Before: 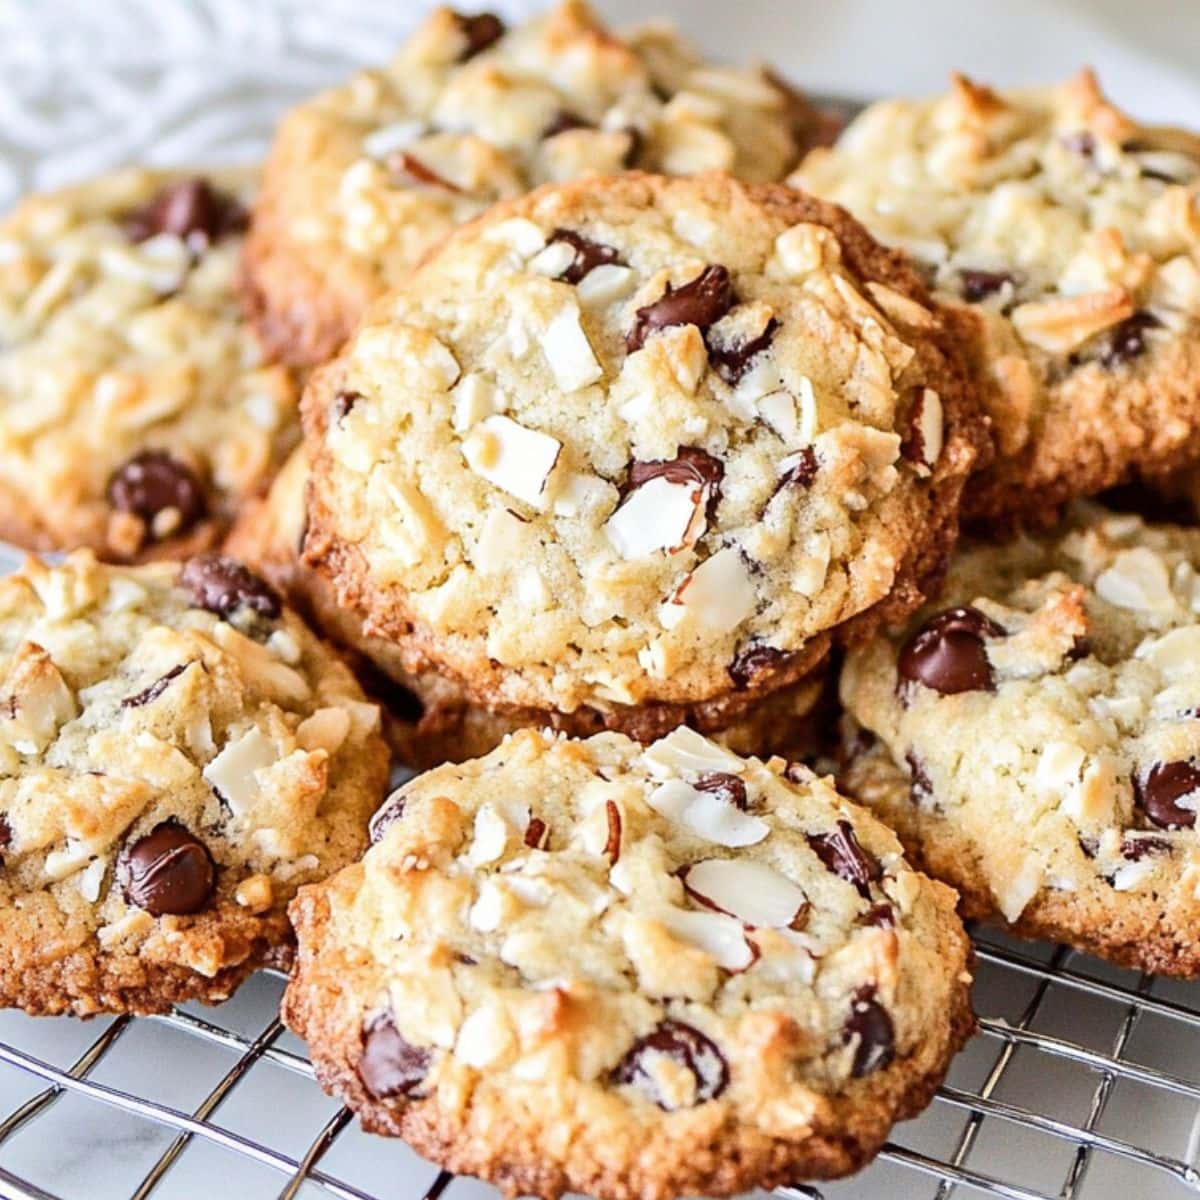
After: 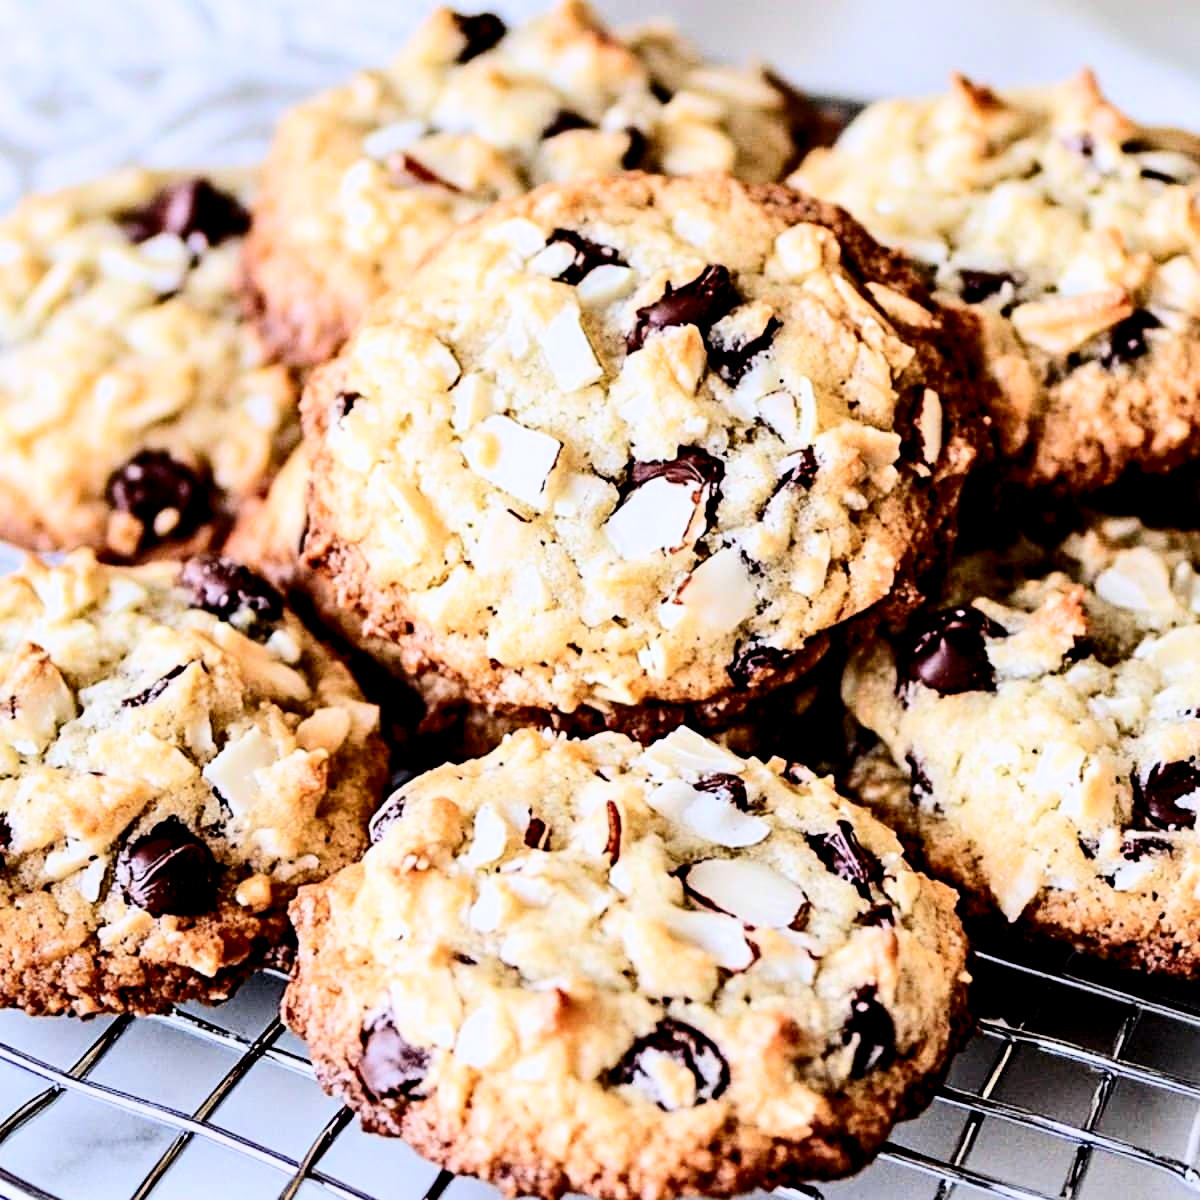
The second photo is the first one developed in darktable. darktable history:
contrast brightness saturation: contrast 0.237, brightness -0.223, saturation 0.139
filmic rgb: middle gray luminance 13.66%, black relative exposure -1.9 EV, white relative exposure 3.08 EV, target black luminance 0%, hardness 1.79, latitude 58.58%, contrast 1.737, highlights saturation mix 4.32%, shadows ↔ highlights balance -37.12%
color calibration: output R [1.003, 0.027, -0.041, 0], output G [-0.018, 1.043, -0.038, 0], output B [0.071, -0.086, 1.017, 0], illuminant as shot in camera, x 0.358, y 0.373, temperature 4628.91 K
